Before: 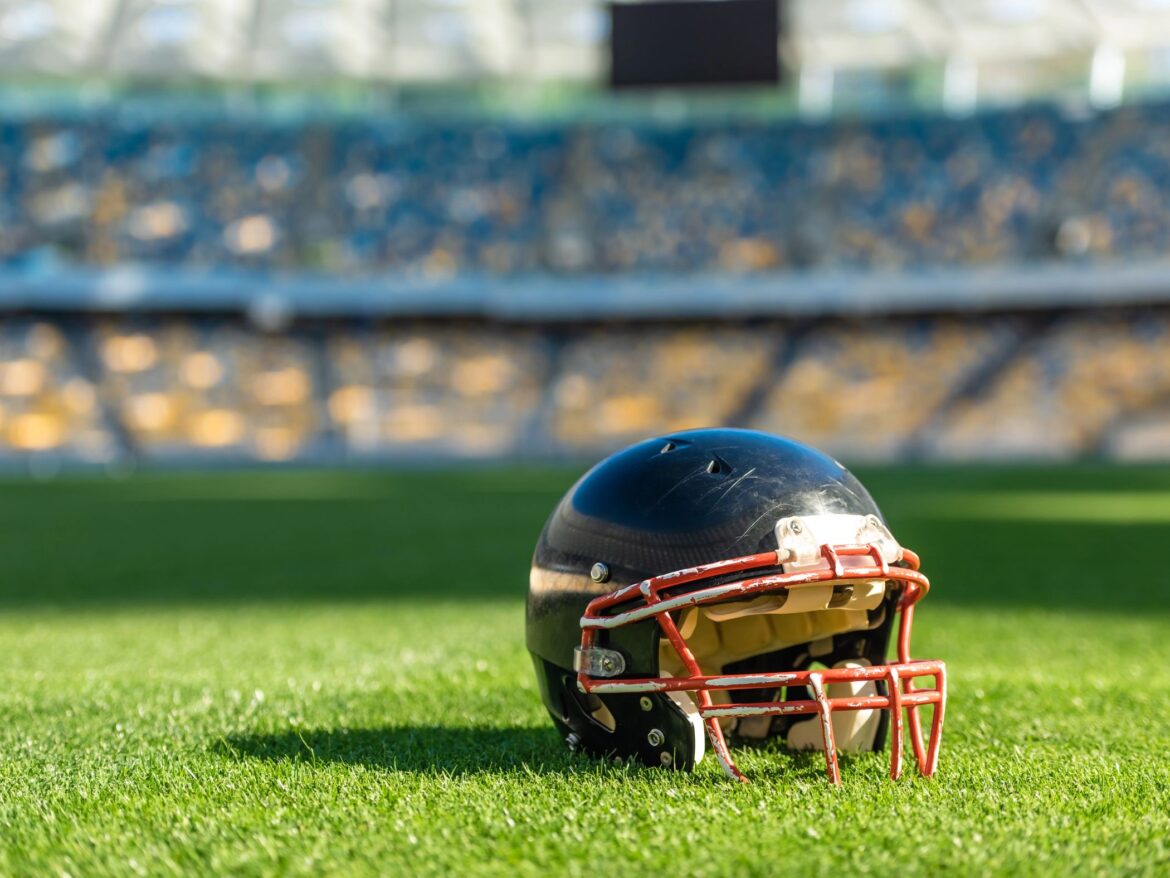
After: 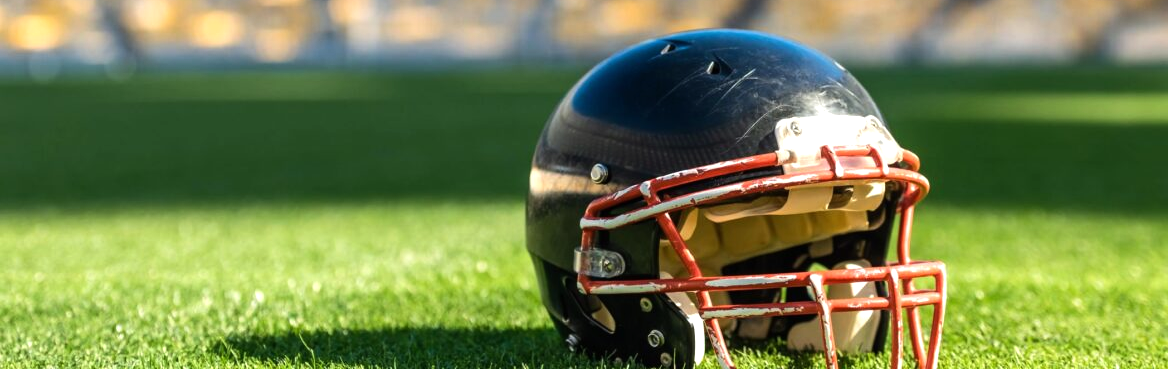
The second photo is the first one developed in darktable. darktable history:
tone equalizer: -8 EV -0.417 EV, -7 EV -0.389 EV, -6 EV -0.333 EV, -5 EV -0.222 EV, -3 EV 0.222 EV, -2 EV 0.333 EV, -1 EV 0.389 EV, +0 EV 0.417 EV, edges refinement/feathering 500, mask exposure compensation -1.57 EV, preserve details no
crop: top 45.551%, bottom 12.262%
